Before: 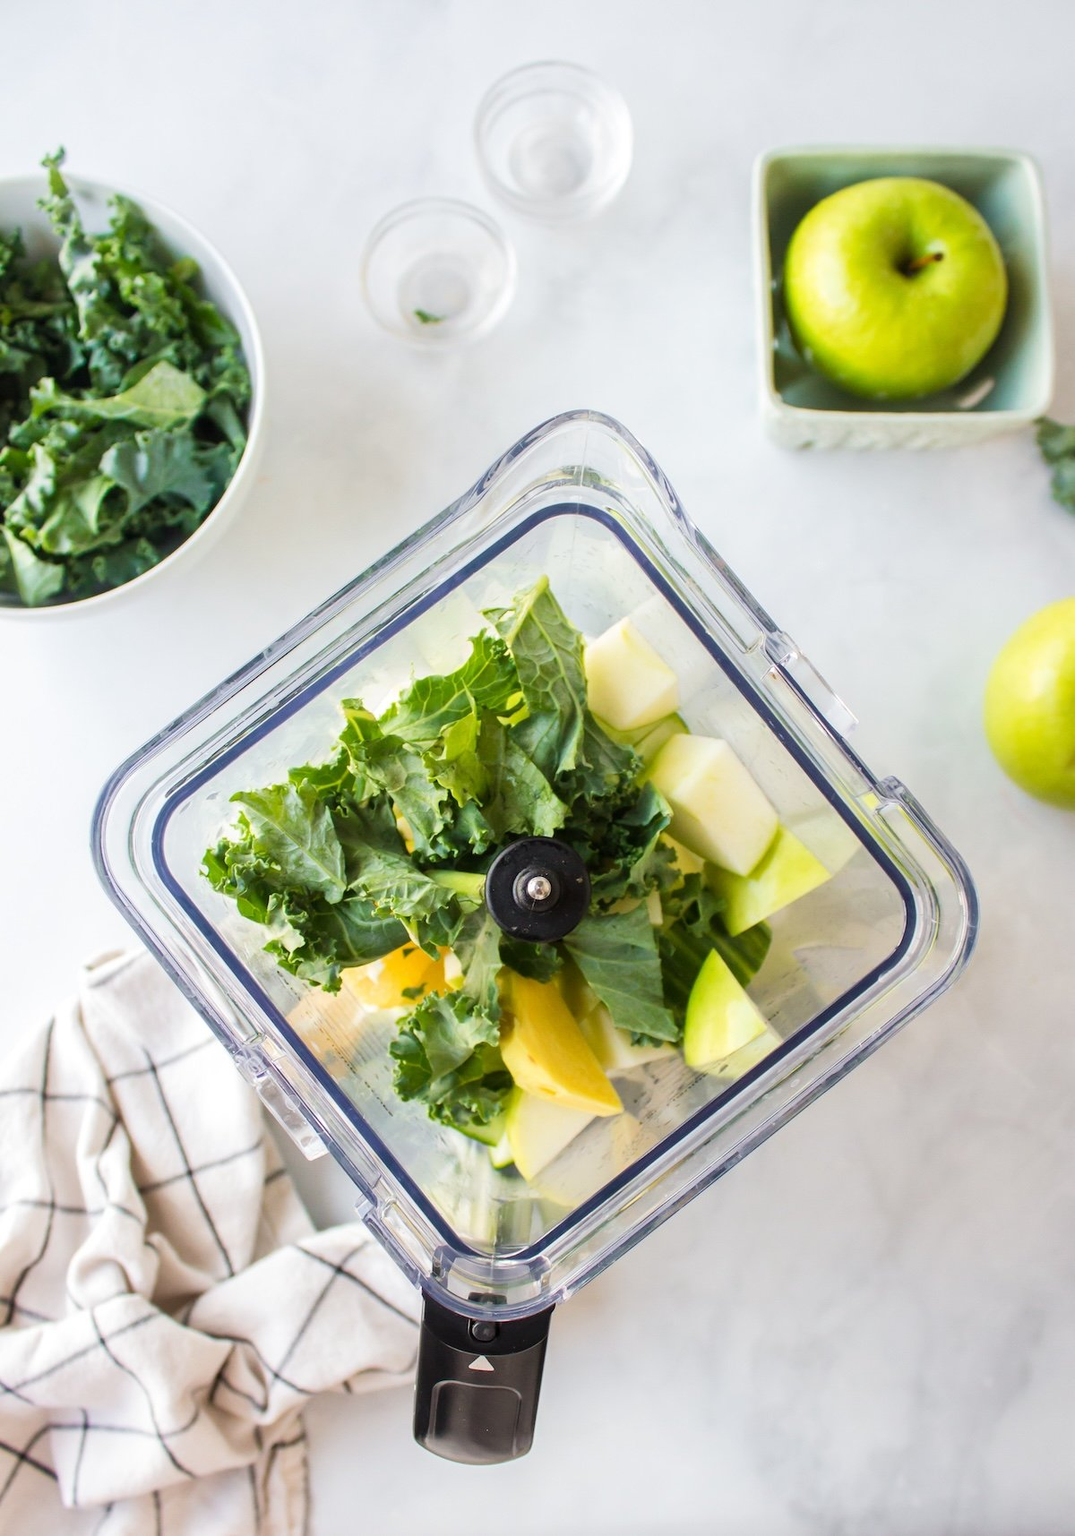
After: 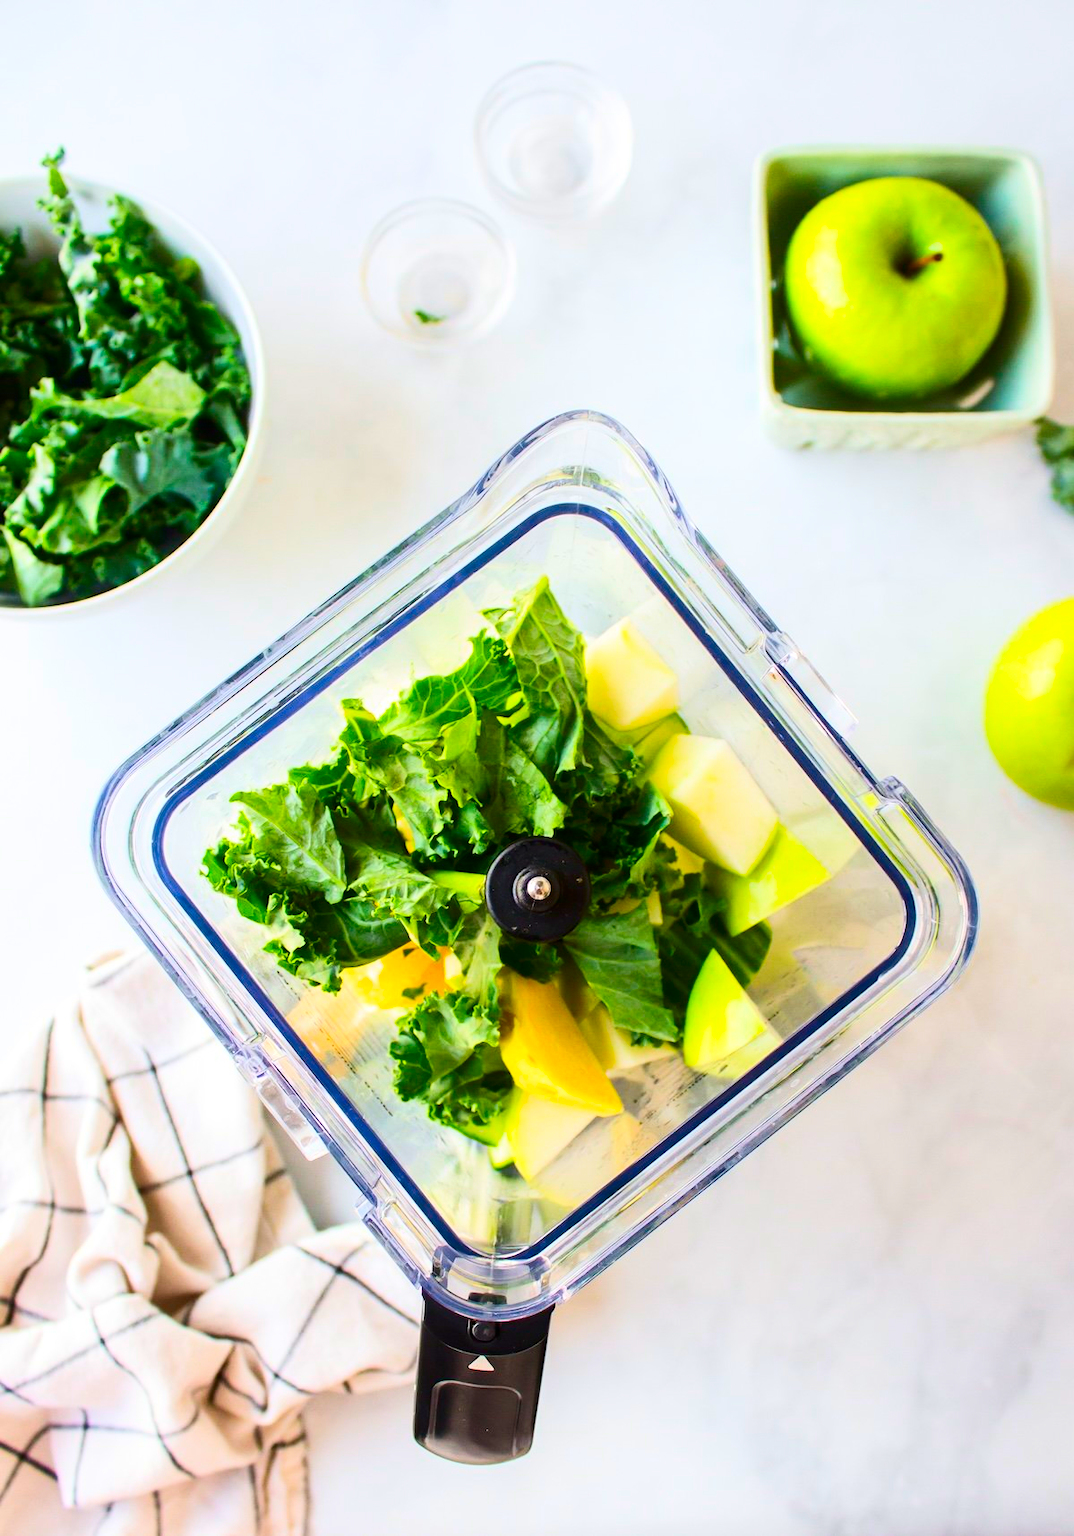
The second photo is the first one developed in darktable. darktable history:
contrast brightness saturation: contrast 0.256, brightness 0.017, saturation 0.879
